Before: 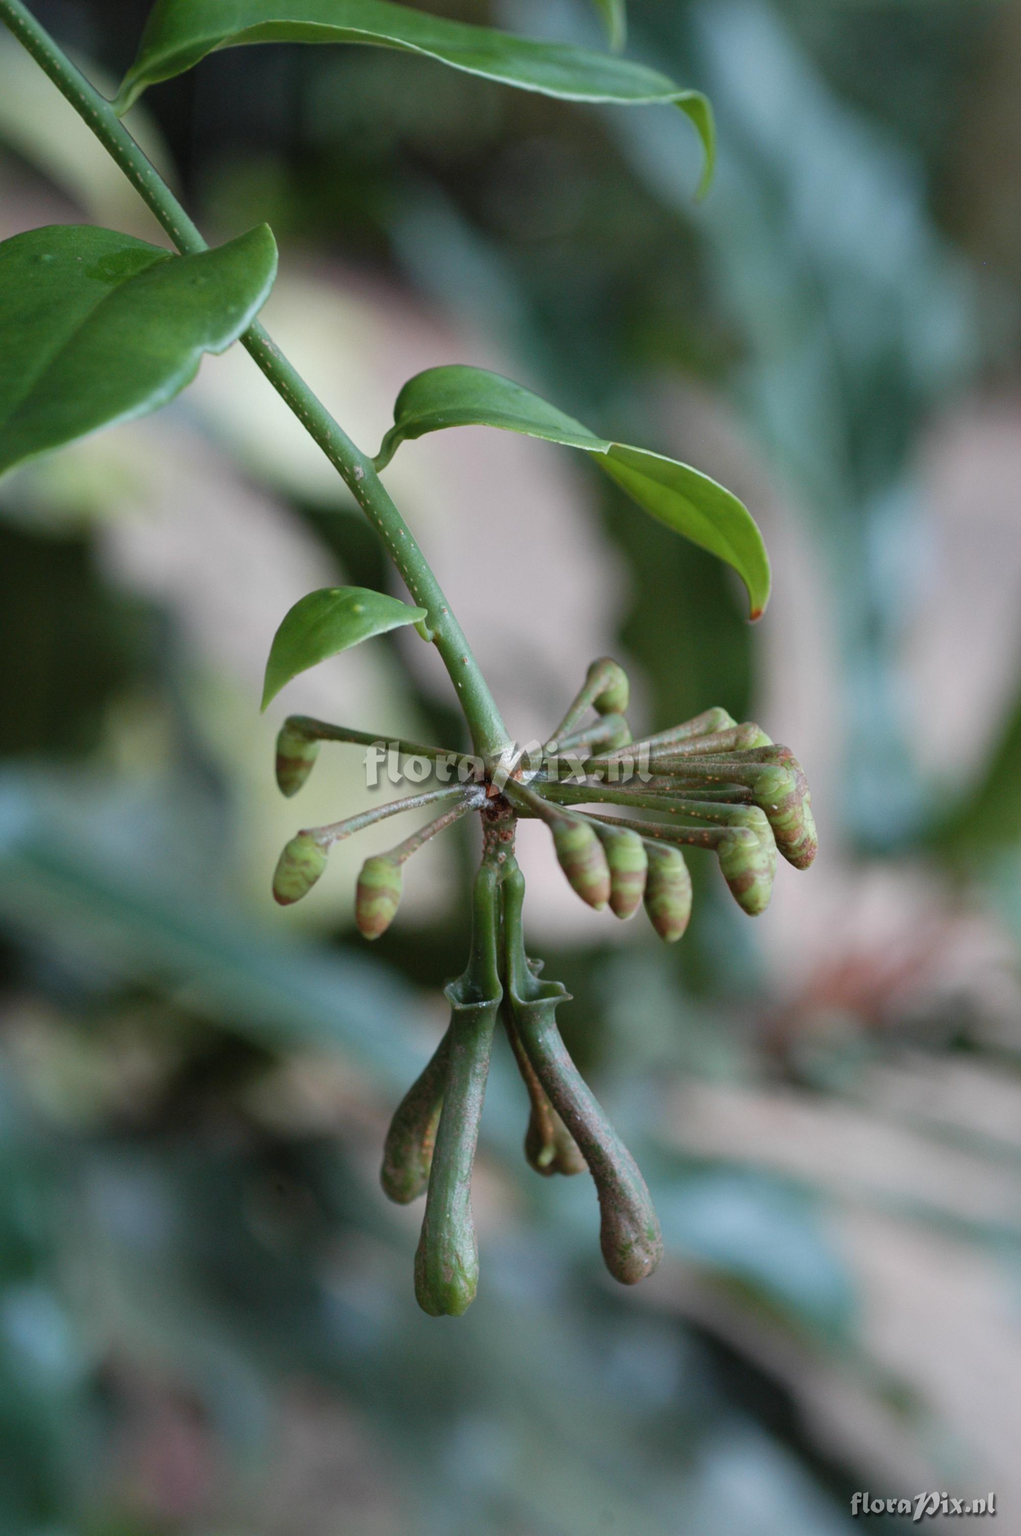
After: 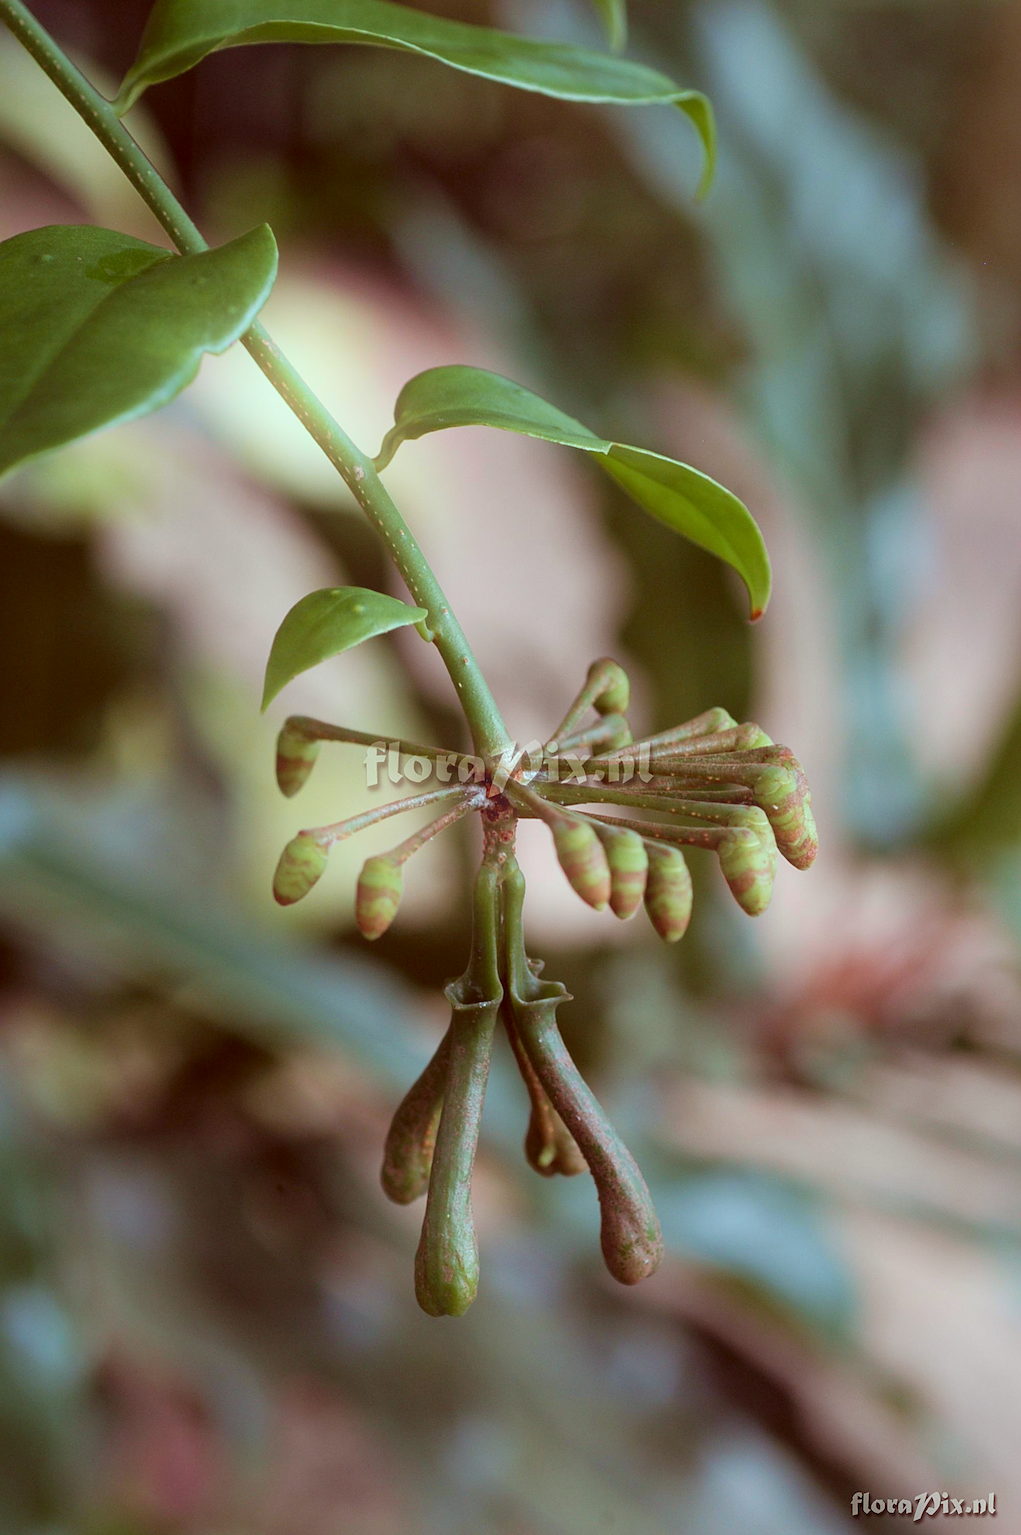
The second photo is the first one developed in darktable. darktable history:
velvia: on, module defaults
sharpen: amount 0.55
bloom: on, module defaults
color correction: highlights a* -7.23, highlights b* -0.161, shadows a* 20.08, shadows b* 11.73
